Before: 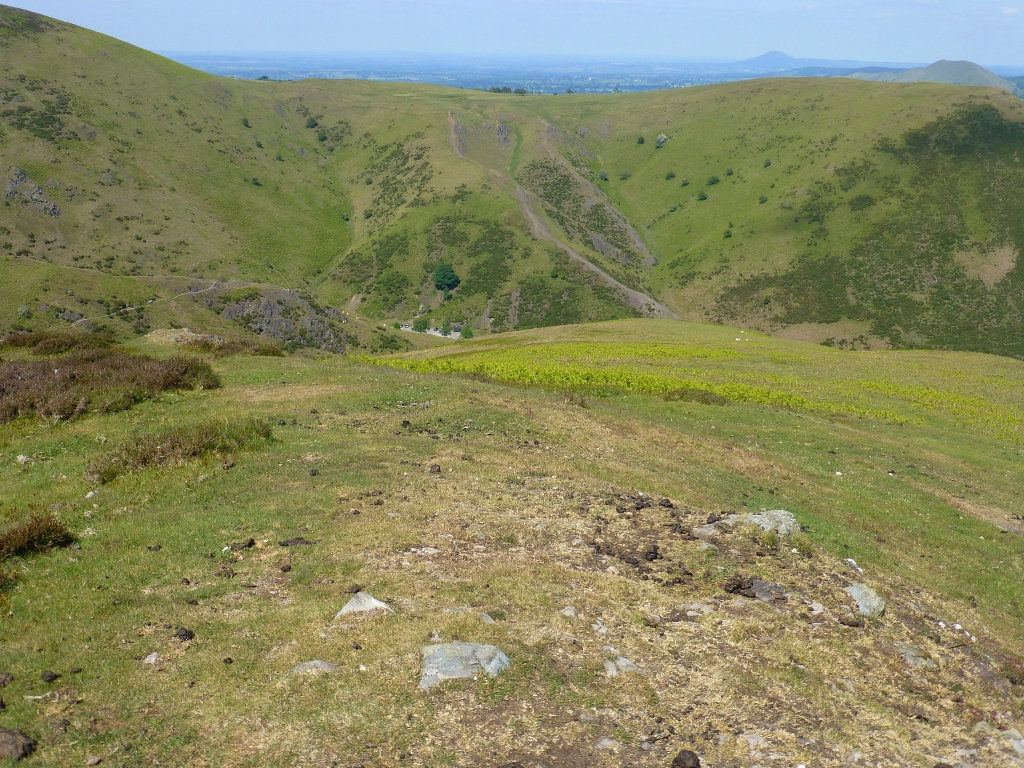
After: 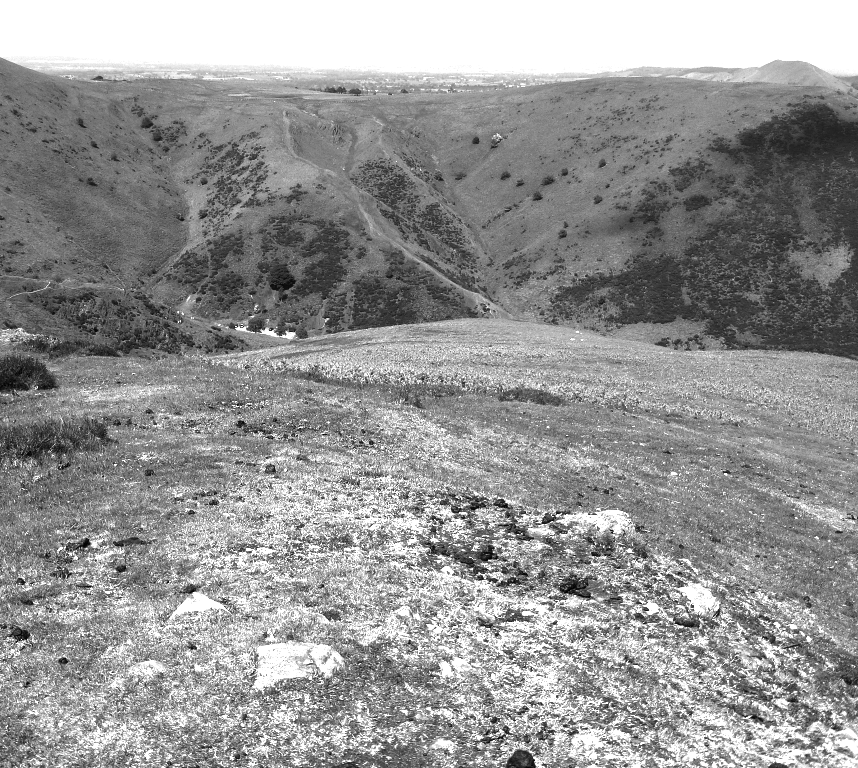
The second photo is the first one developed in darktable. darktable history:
crop: left 16.145%
tone equalizer: on, module defaults
exposure: black level correction 0, exposure 1.2 EV, compensate exposure bias true, compensate highlight preservation false
white balance: emerald 1
contrast brightness saturation: contrast -0.03, brightness -0.59, saturation -1
